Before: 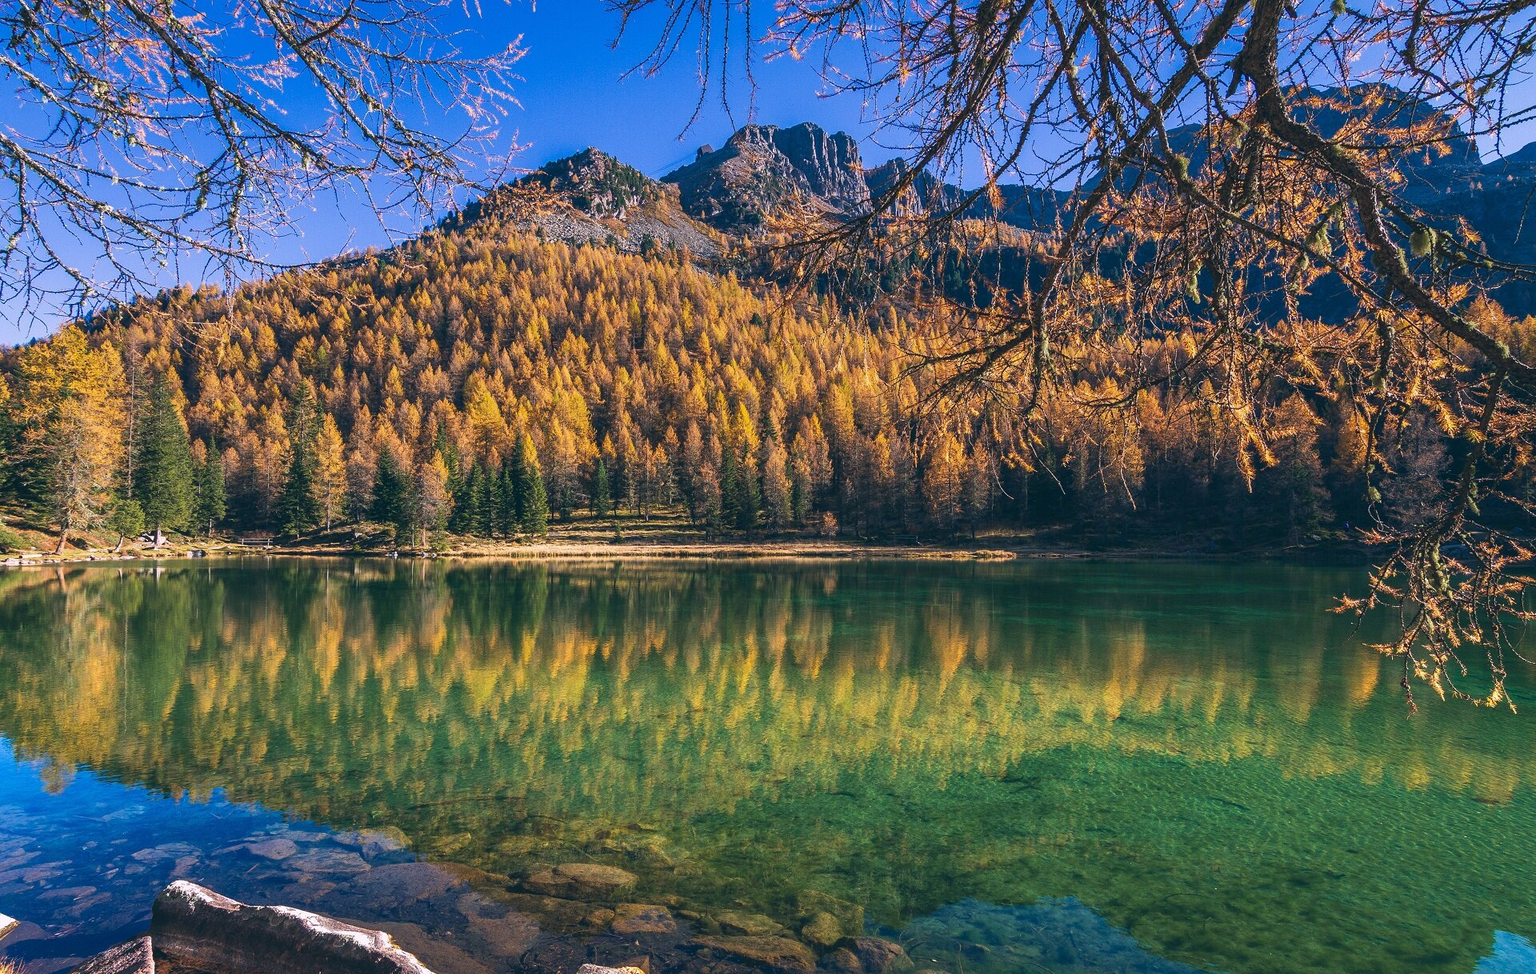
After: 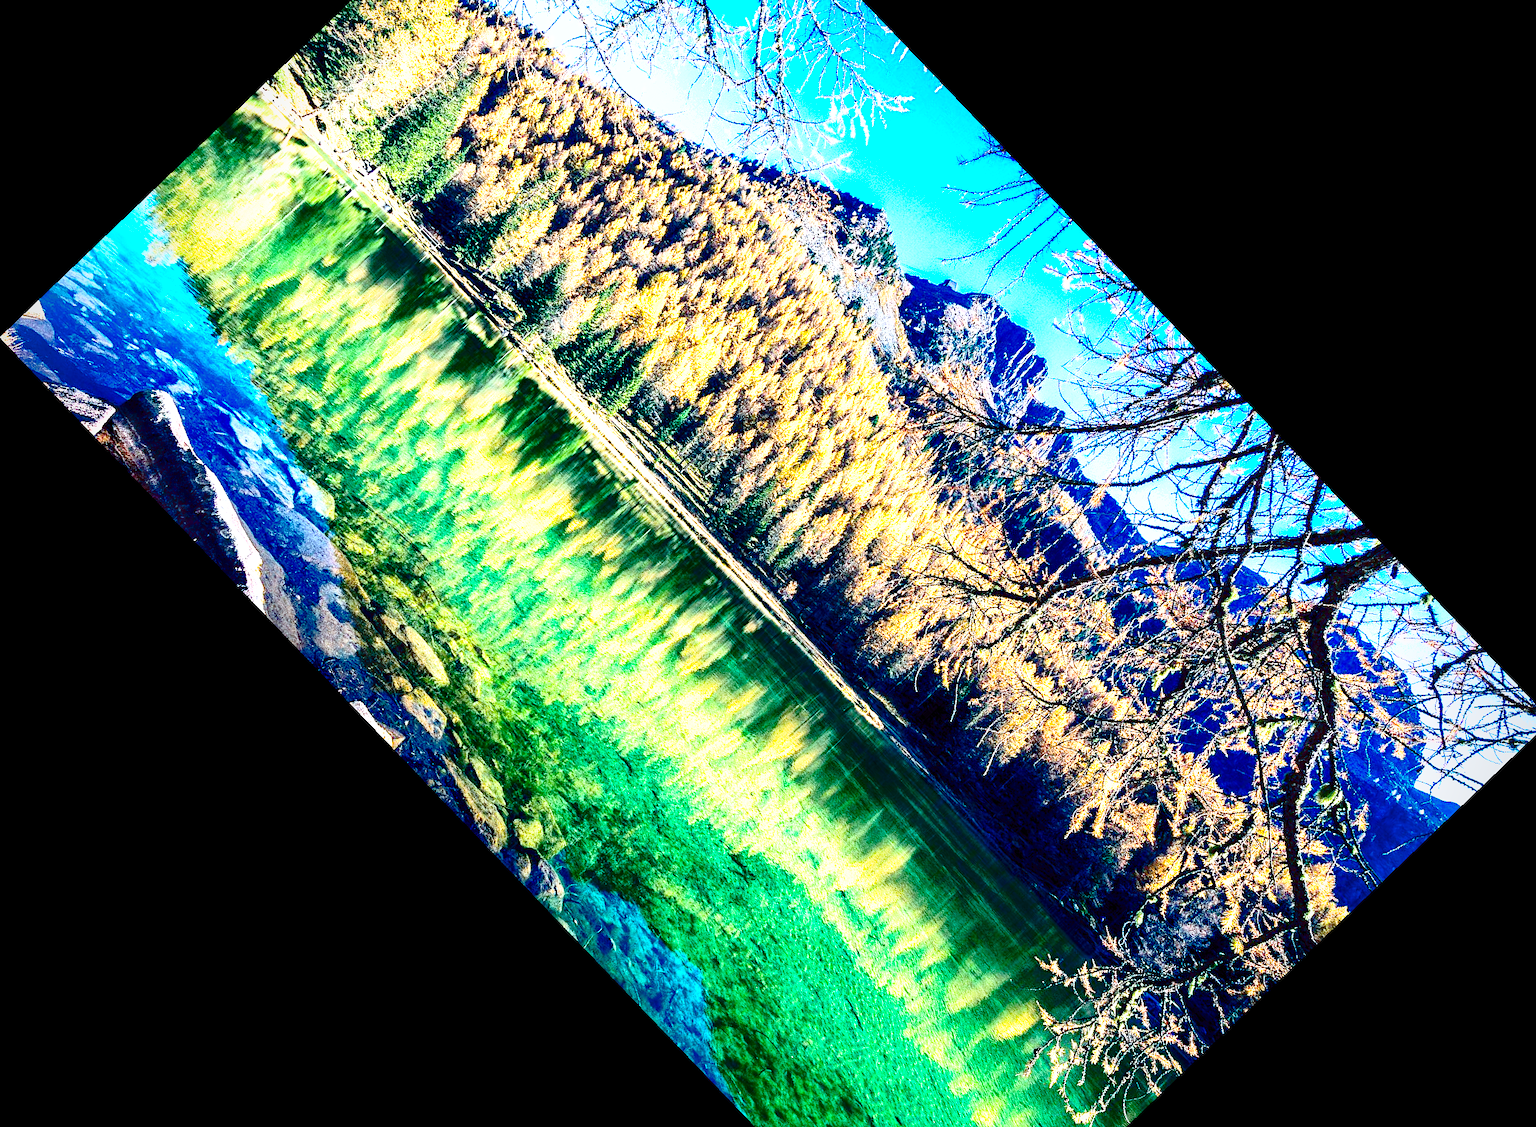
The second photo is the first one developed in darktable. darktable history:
contrast brightness saturation: contrast 0.5, saturation -0.1
crop and rotate: angle -46.26°, top 16.234%, right 0.912%, bottom 11.704%
shadows and highlights: on, module defaults
exposure: black level correction 0.01, exposure 1 EV, compensate highlight preservation false
white balance: emerald 1
base curve: curves: ch0 [(0, 0) (0.036, 0.037) (0.121, 0.228) (0.46, 0.76) (0.859, 0.983) (1, 1)], preserve colors none
vignetting: on, module defaults
color balance rgb: shadows lift › luminance -7.7%, shadows lift › chroma 2.13%, shadows lift › hue 200.79°, power › luminance -7.77%, power › chroma 2.27%, power › hue 220.69°, highlights gain › luminance 15.15%, highlights gain › chroma 4%, highlights gain › hue 209.35°, global offset › luminance -0.21%, global offset › chroma 0.27%, perceptual saturation grading › global saturation 24.42%, perceptual saturation grading › highlights -24.42%, perceptual saturation grading › mid-tones 24.42%, perceptual saturation grading › shadows 40%, perceptual brilliance grading › global brilliance -5%, perceptual brilliance grading › highlights 24.42%, perceptual brilliance grading › mid-tones 7%, perceptual brilliance grading › shadows -5%
